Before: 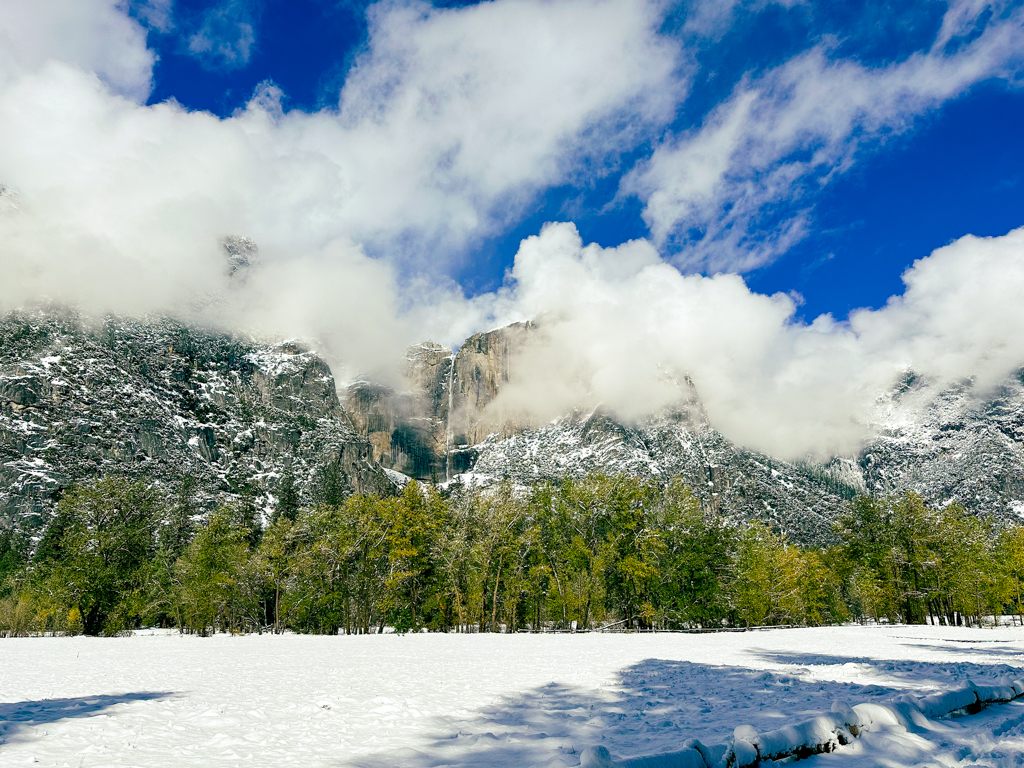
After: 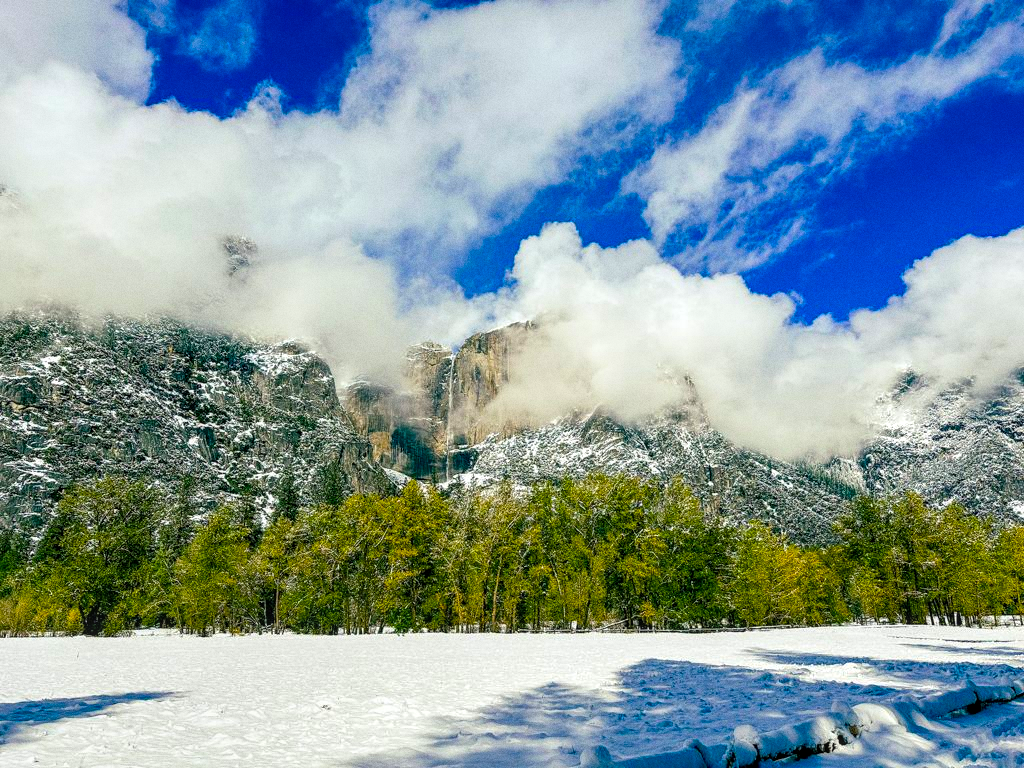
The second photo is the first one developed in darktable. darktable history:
color balance rgb: linear chroma grading › global chroma 15%, perceptual saturation grading › global saturation 30%
local contrast: on, module defaults
grain: coarseness 0.47 ISO
